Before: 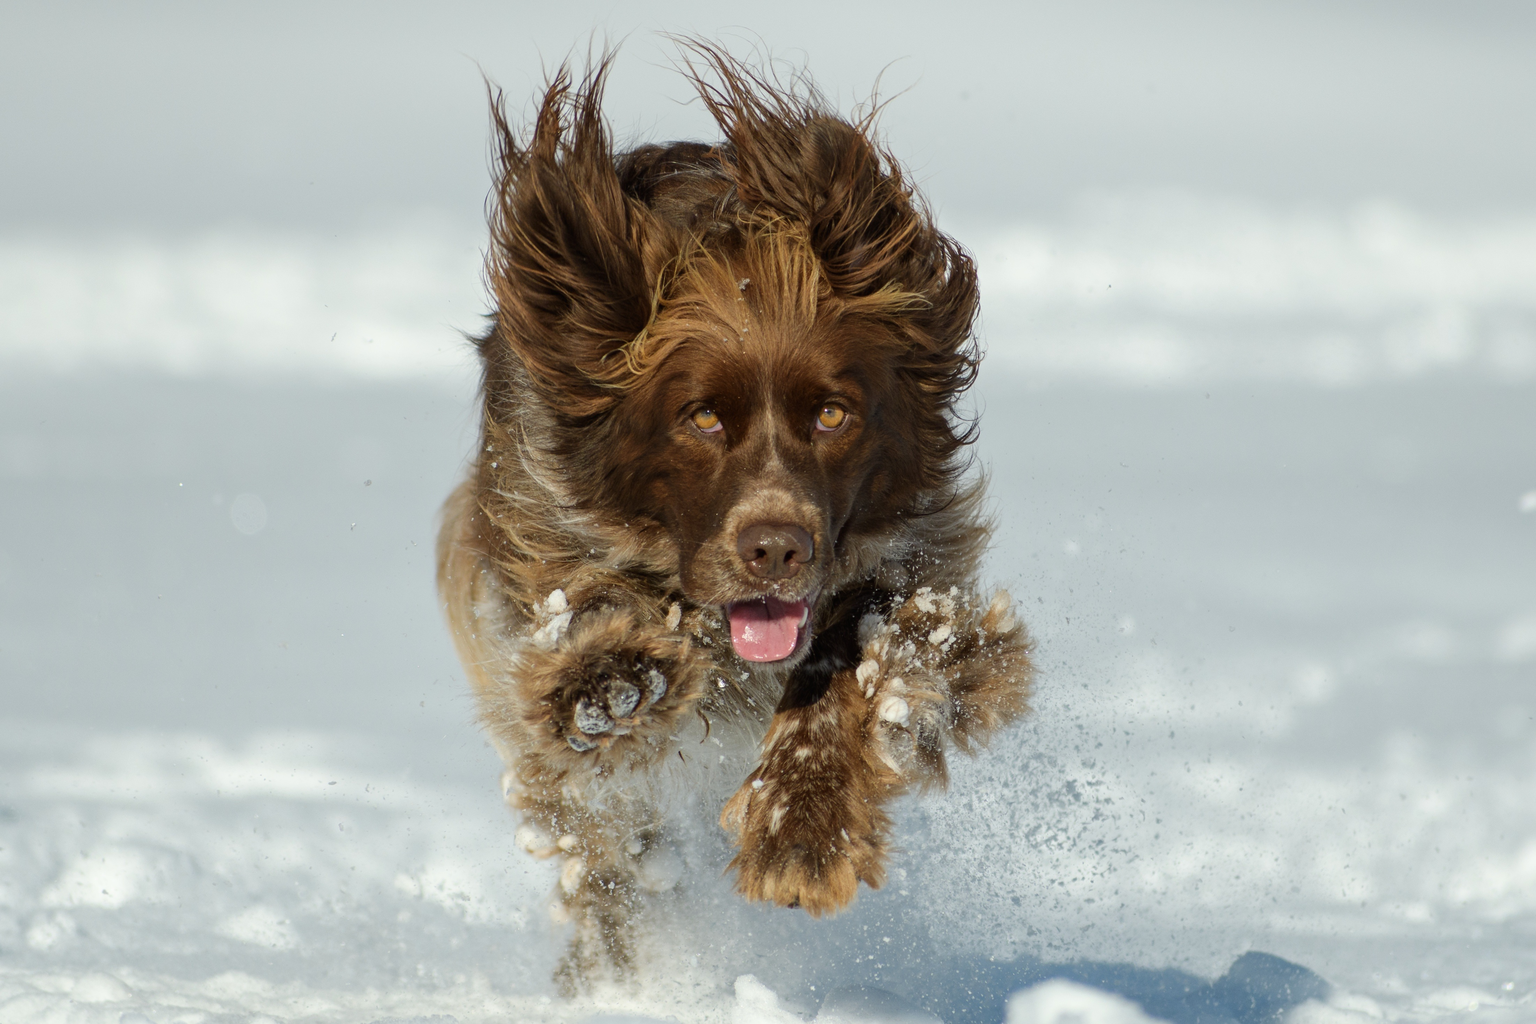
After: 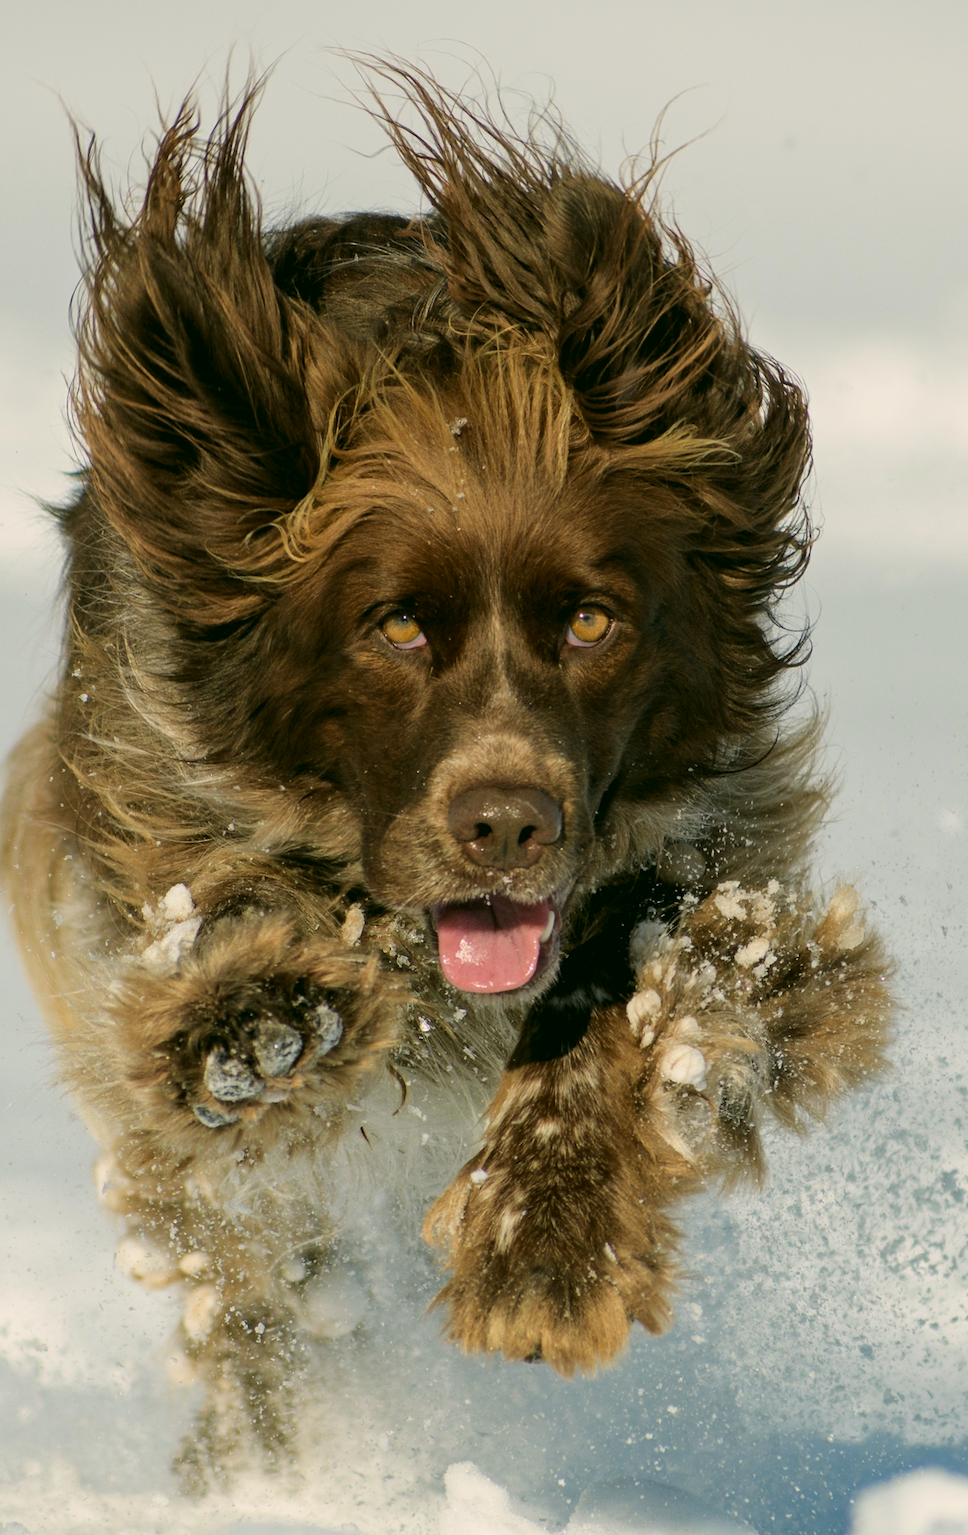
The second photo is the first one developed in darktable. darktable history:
velvia: on, module defaults
color correction: highlights a* 4.37, highlights b* 4.95, shadows a* -7.35, shadows b* 4.59
filmic rgb: black relative exposure -9.48 EV, white relative exposure 3.03 EV, hardness 6.12
crop: left 28.552%, right 29.404%
